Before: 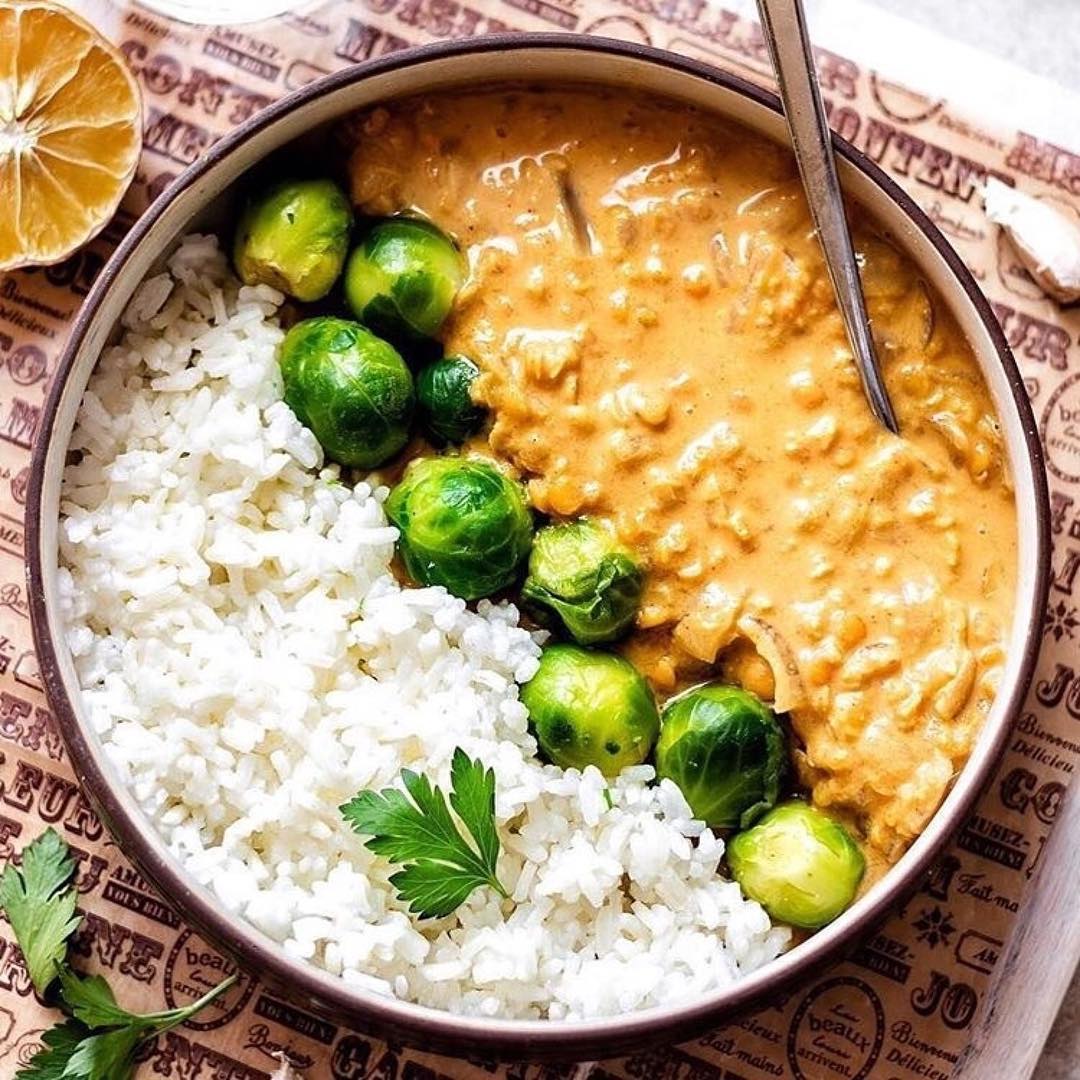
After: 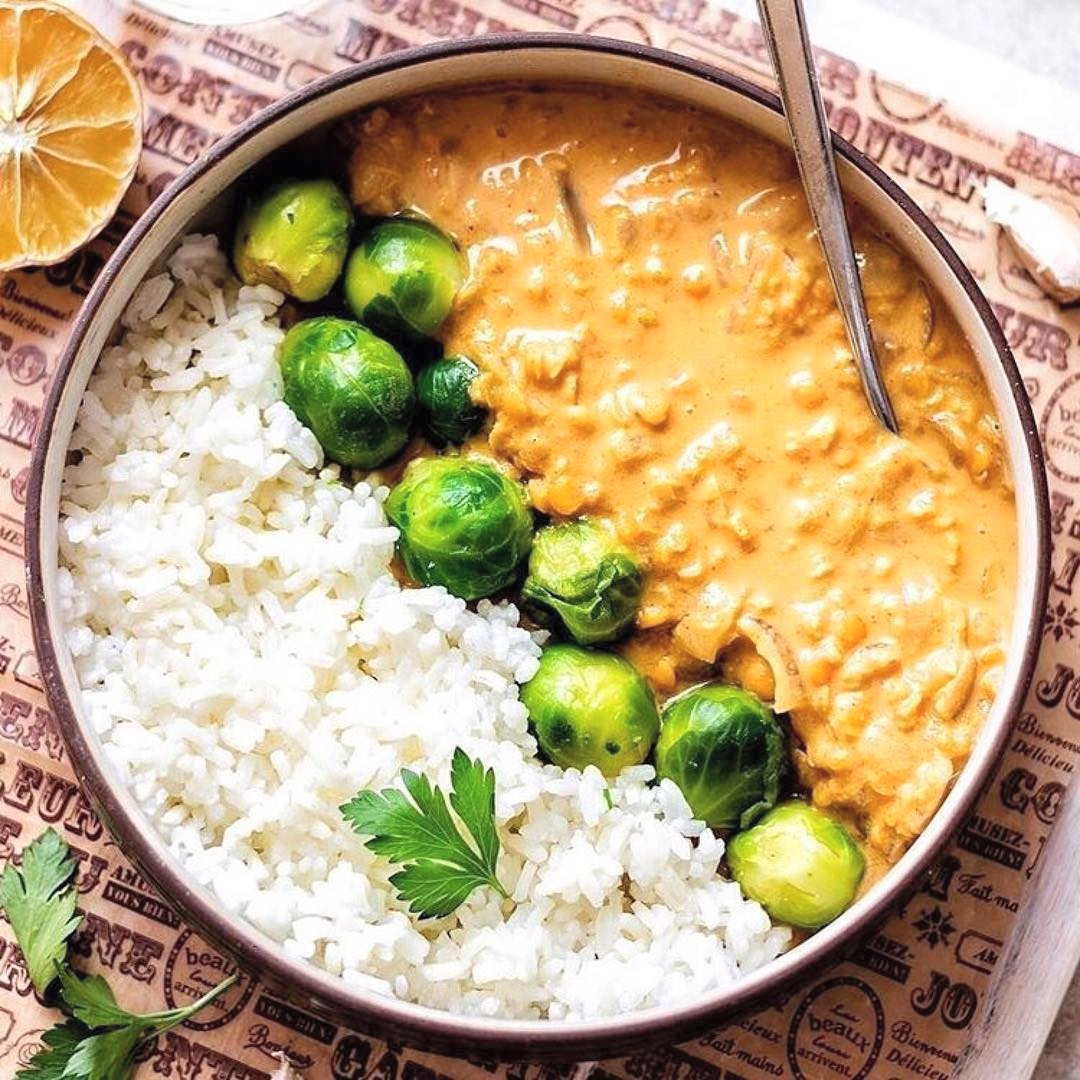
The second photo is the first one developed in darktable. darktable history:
contrast brightness saturation: brightness 0.124
